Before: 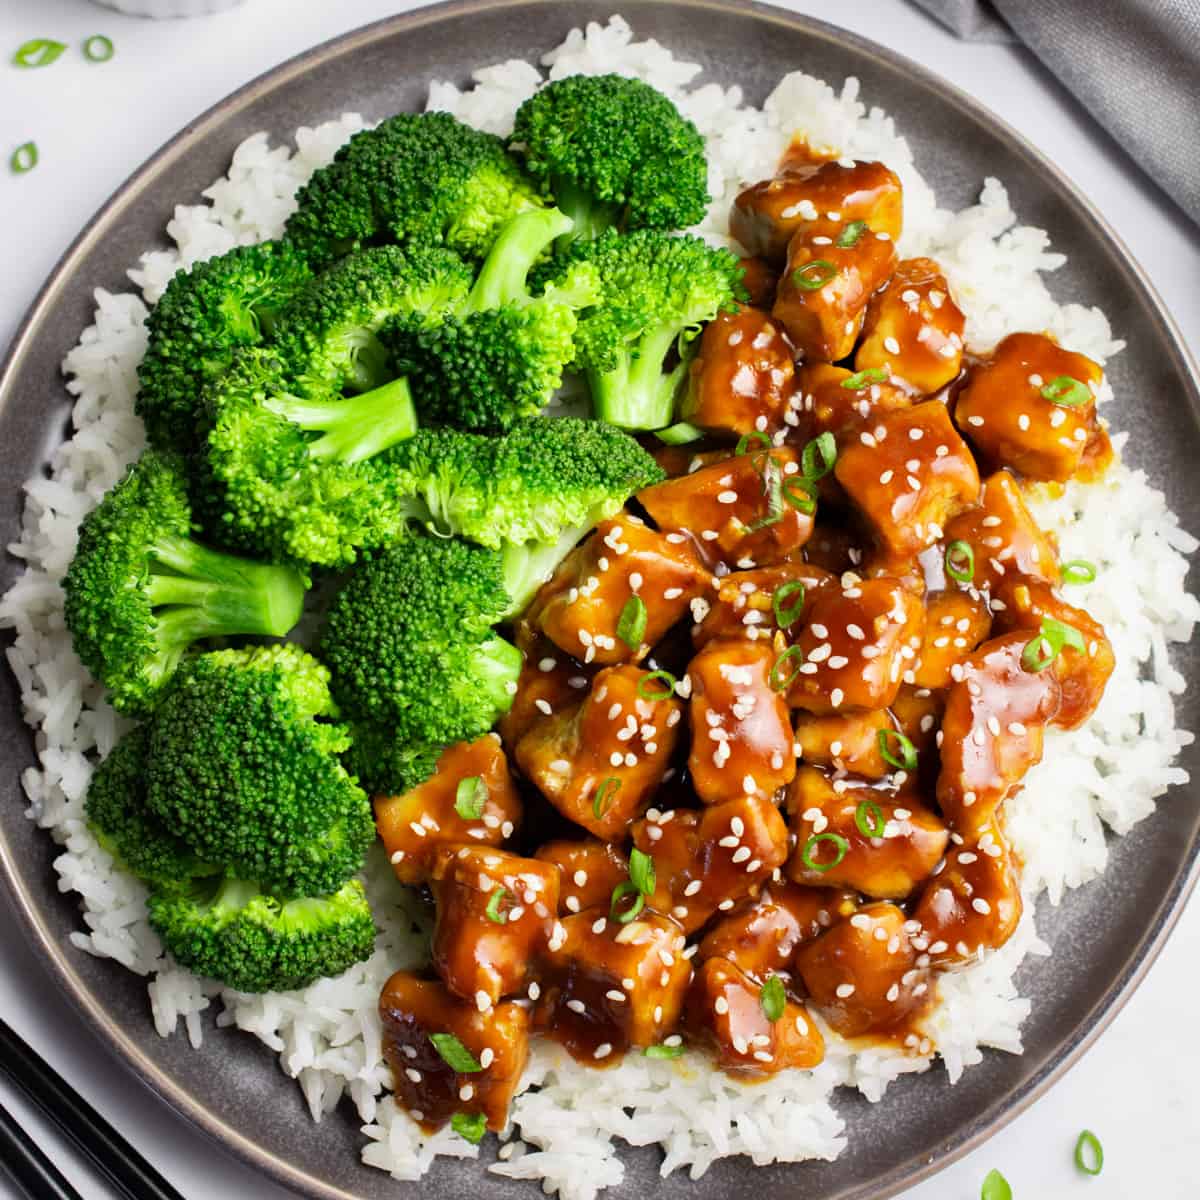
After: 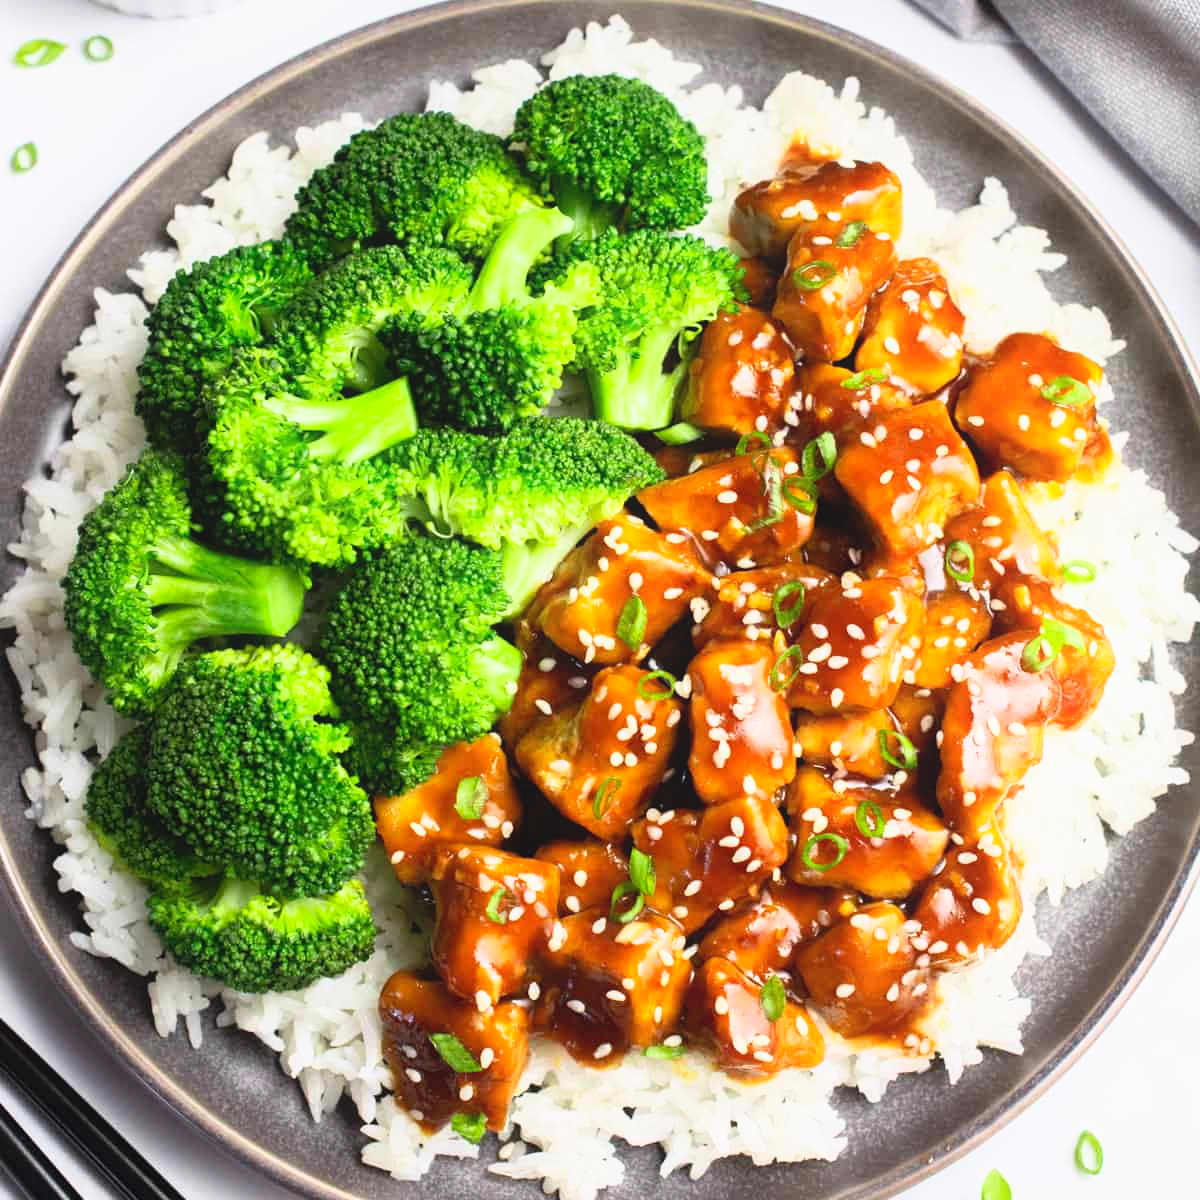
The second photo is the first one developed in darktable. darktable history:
contrast equalizer: y [[0.439, 0.44, 0.442, 0.457, 0.493, 0.498], [0.5 ×6], [0.5 ×6], [0 ×6], [0 ×6]], mix 0.59
base curve: curves: ch0 [(0, 0) (0.557, 0.834) (1, 1)]
